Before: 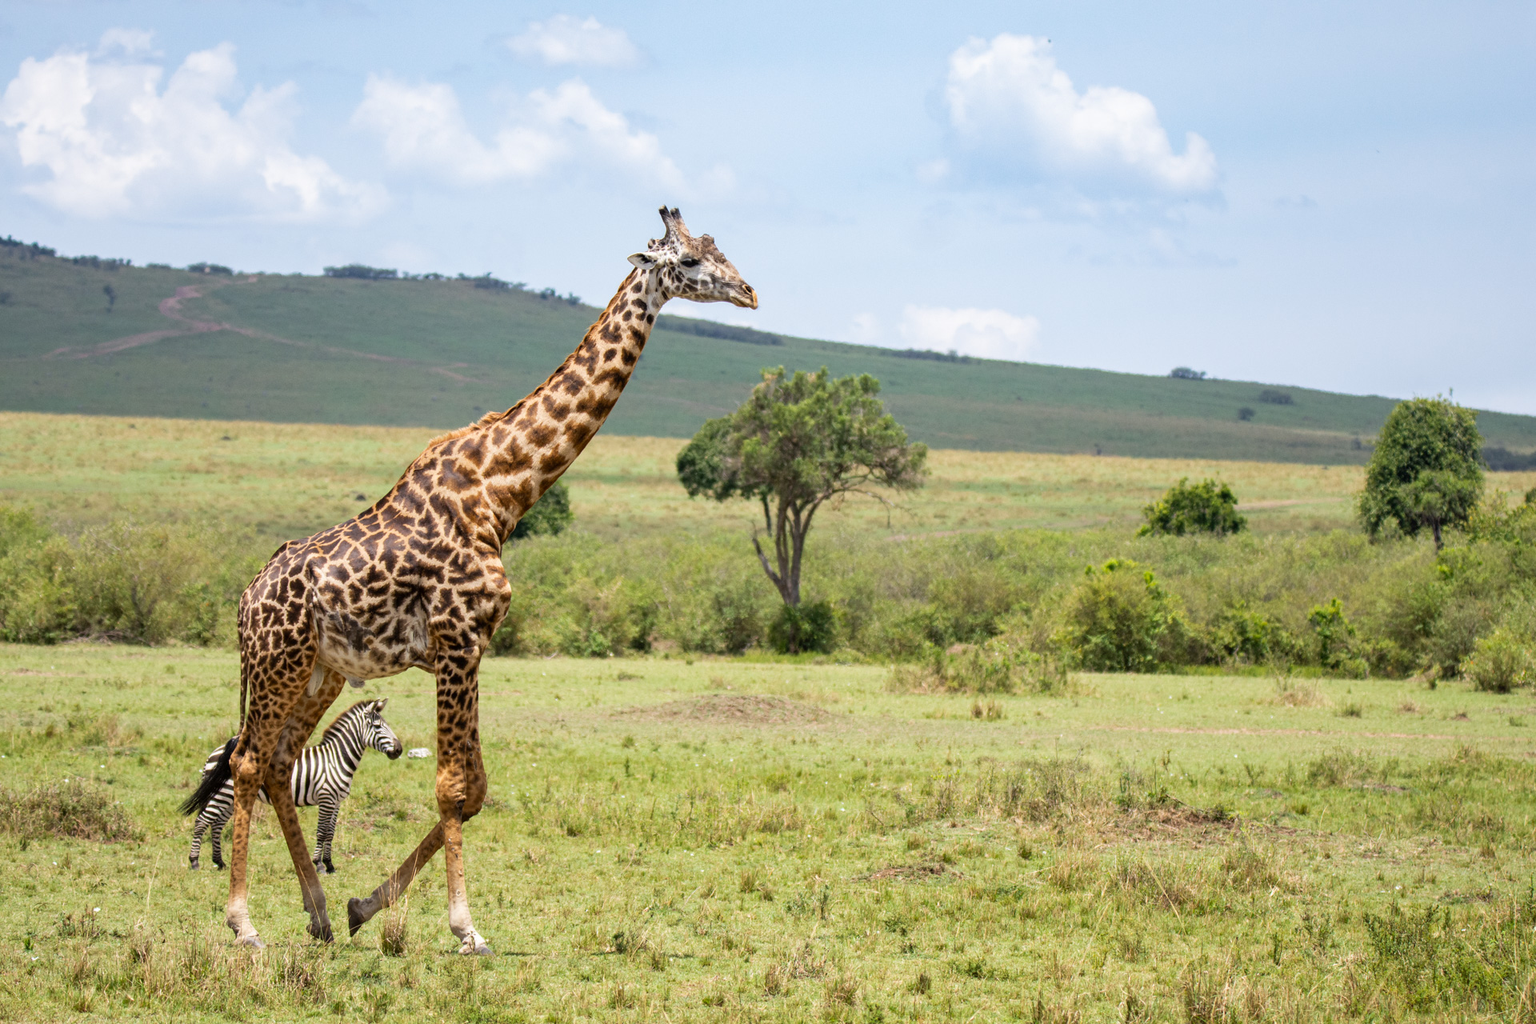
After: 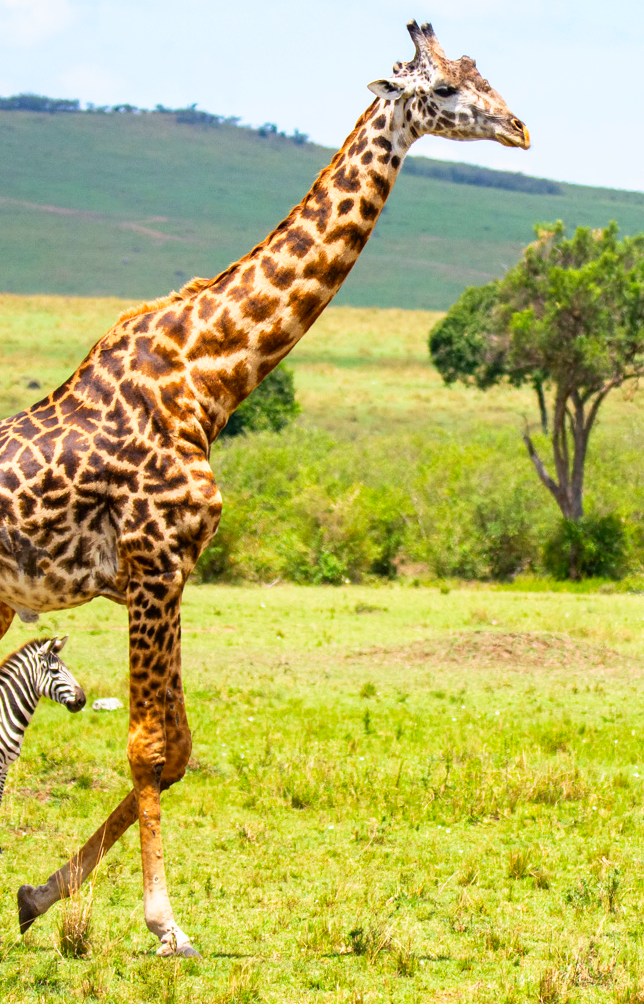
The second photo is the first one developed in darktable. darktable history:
rotate and perspective: automatic cropping original format, crop left 0, crop top 0
crop and rotate: left 21.77%, top 18.528%, right 44.676%, bottom 2.997%
contrast brightness saturation: saturation 0.5
base curve: curves: ch0 [(0, 0) (0.688, 0.865) (1, 1)], preserve colors none
